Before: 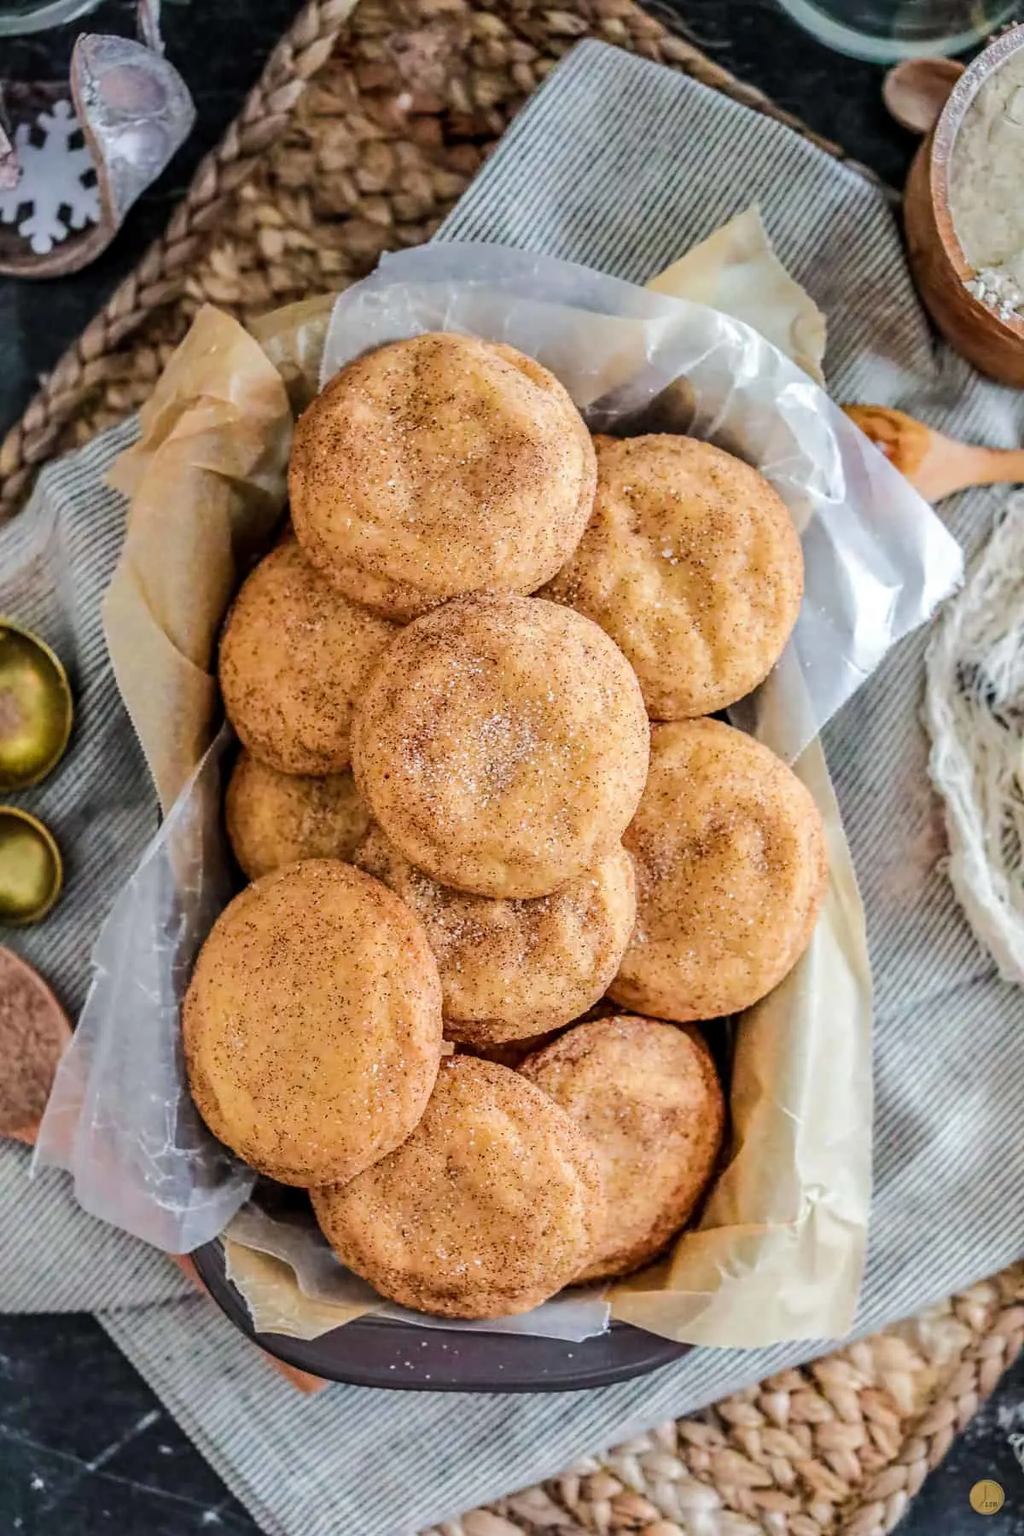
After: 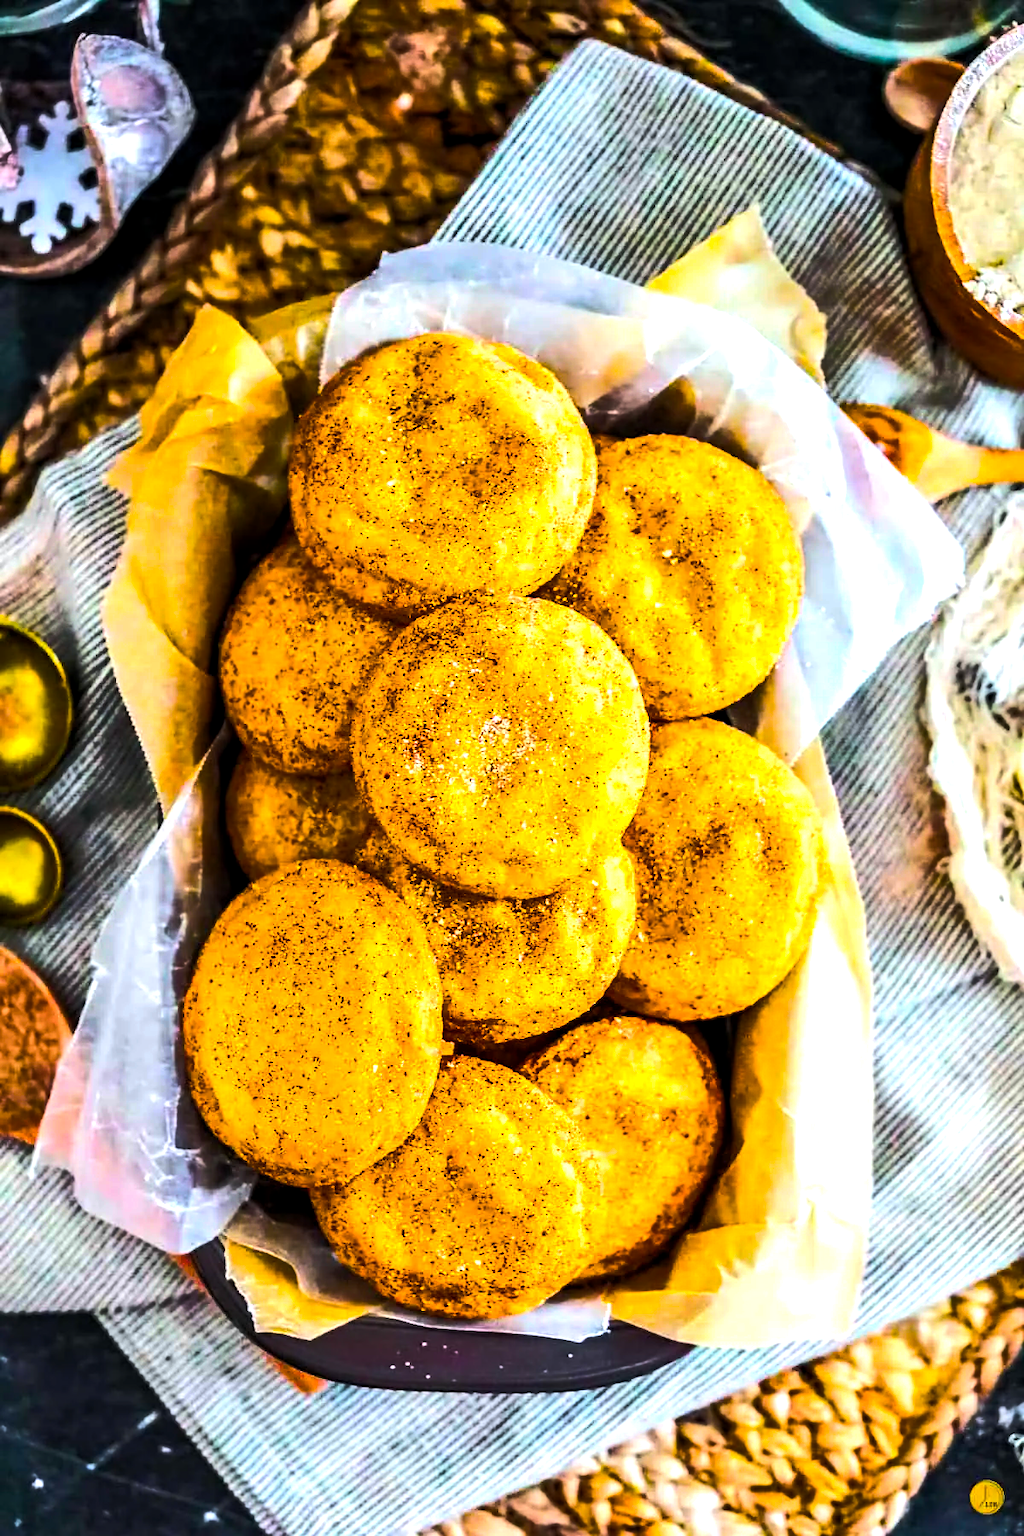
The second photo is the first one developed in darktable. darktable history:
exposure: exposure 0.943 EV, compensate highlight preservation false
contrast equalizer: octaves 7, y [[0.528 ×6], [0.514 ×6], [0.362 ×6], [0 ×6], [0 ×6]]
color balance rgb: linear chroma grading › global chroma 40.15%, perceptual saturation grading › global saturation 60.58%, perceptual saturation grading › highlights 20.44%, perceptual saturation grading › shadows -50.36%, perceptual brilliance grading › highlights 2.19%, perceptual brilliance grading › mid-tones -50.36%, perceptual brilliance grading › shadows -50.36%
